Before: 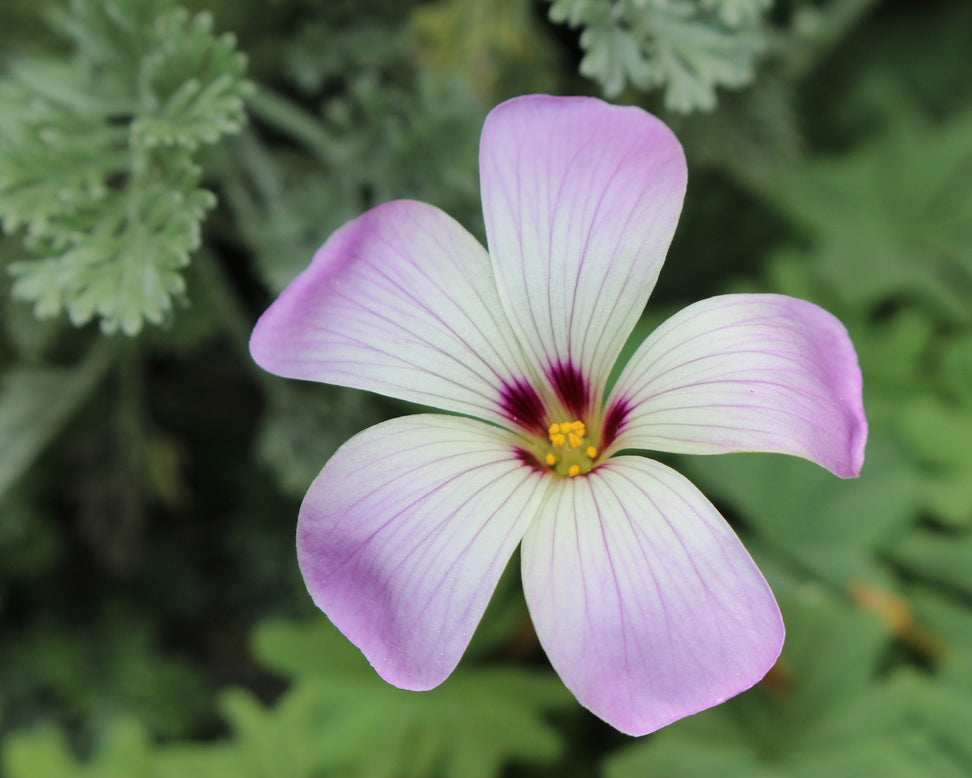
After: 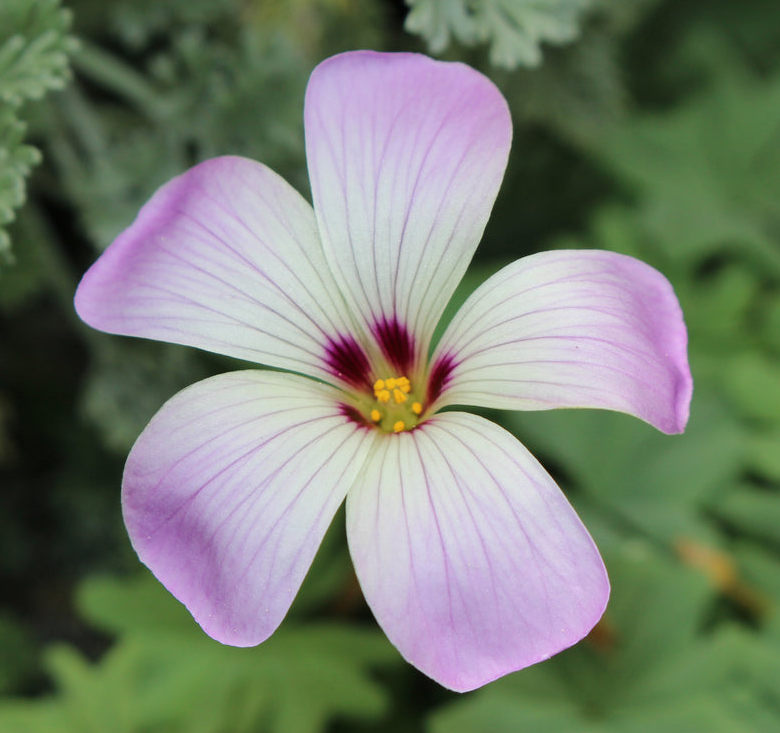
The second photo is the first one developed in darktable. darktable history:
crop and rotate: left 18.041%, top 5.75%, right 1.689%
